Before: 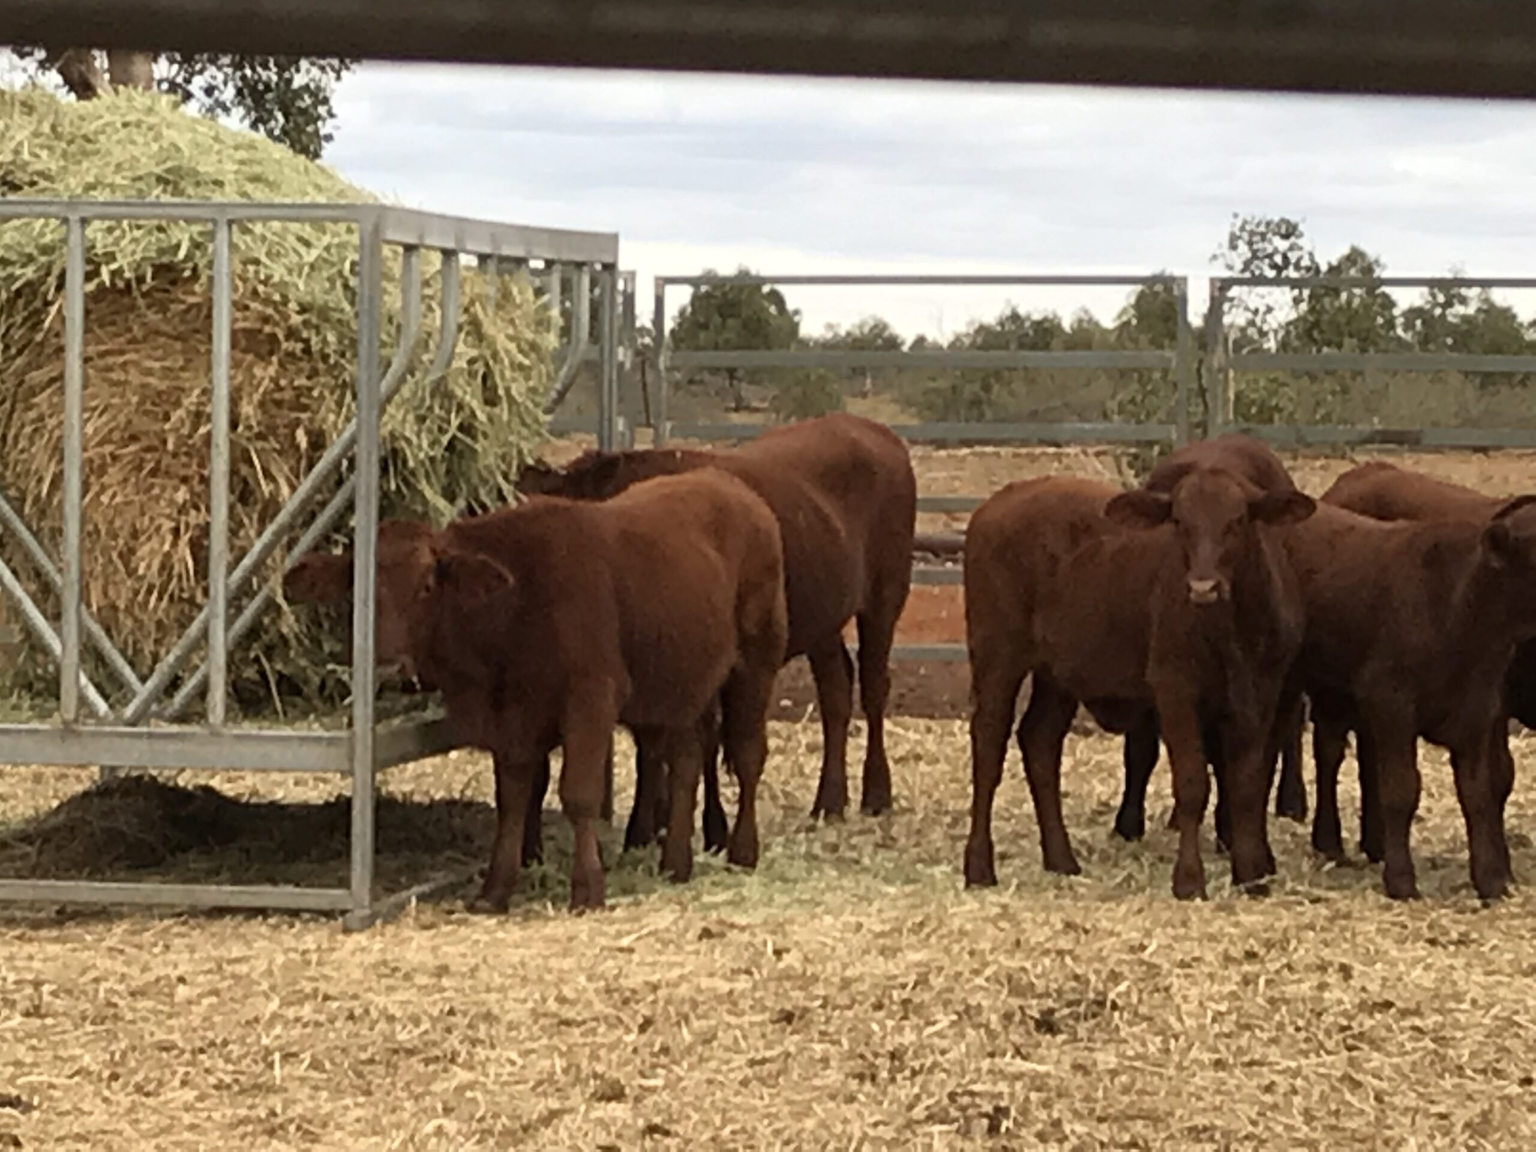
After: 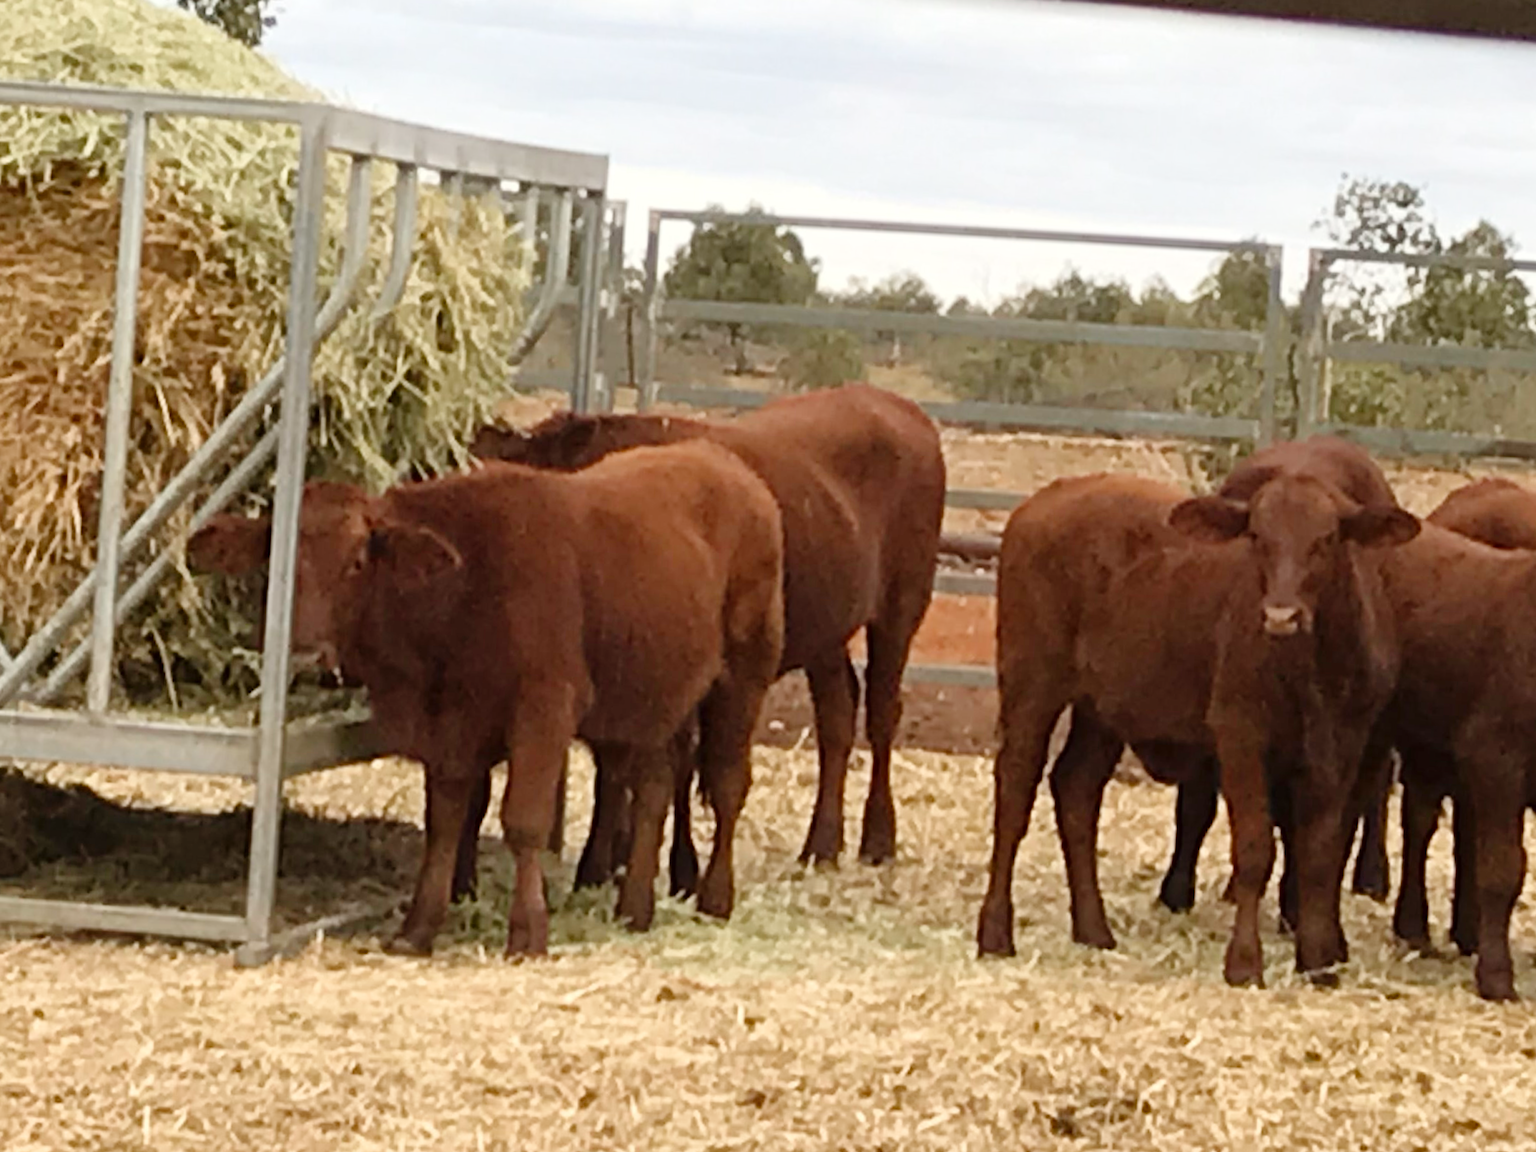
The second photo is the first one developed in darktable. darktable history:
tone curve: curves: ch0 [(0, 0) (0.003, 0.004) (0.011, 0.015) (0.025, 0.033) (0.044, 0.059) (0.069, 0.093) (0.1, 0.133) (0.136, 0.182) (0.177, 0.237) (0.224, 0.3) (0.277, 0.369) (0.335, 0.437) (0.399, 0.511) (0.468, 0.584) (0.543, 0.656) (0.623, 0.729) (0.709, 0.8) (0.801, 0.872) (0.898, 0.935) (1, 1)], preserve colors none
crop and rotate: angle -3.27°, left 5.211%, top 5.211%, right 4.607%, bottom 4.607%
